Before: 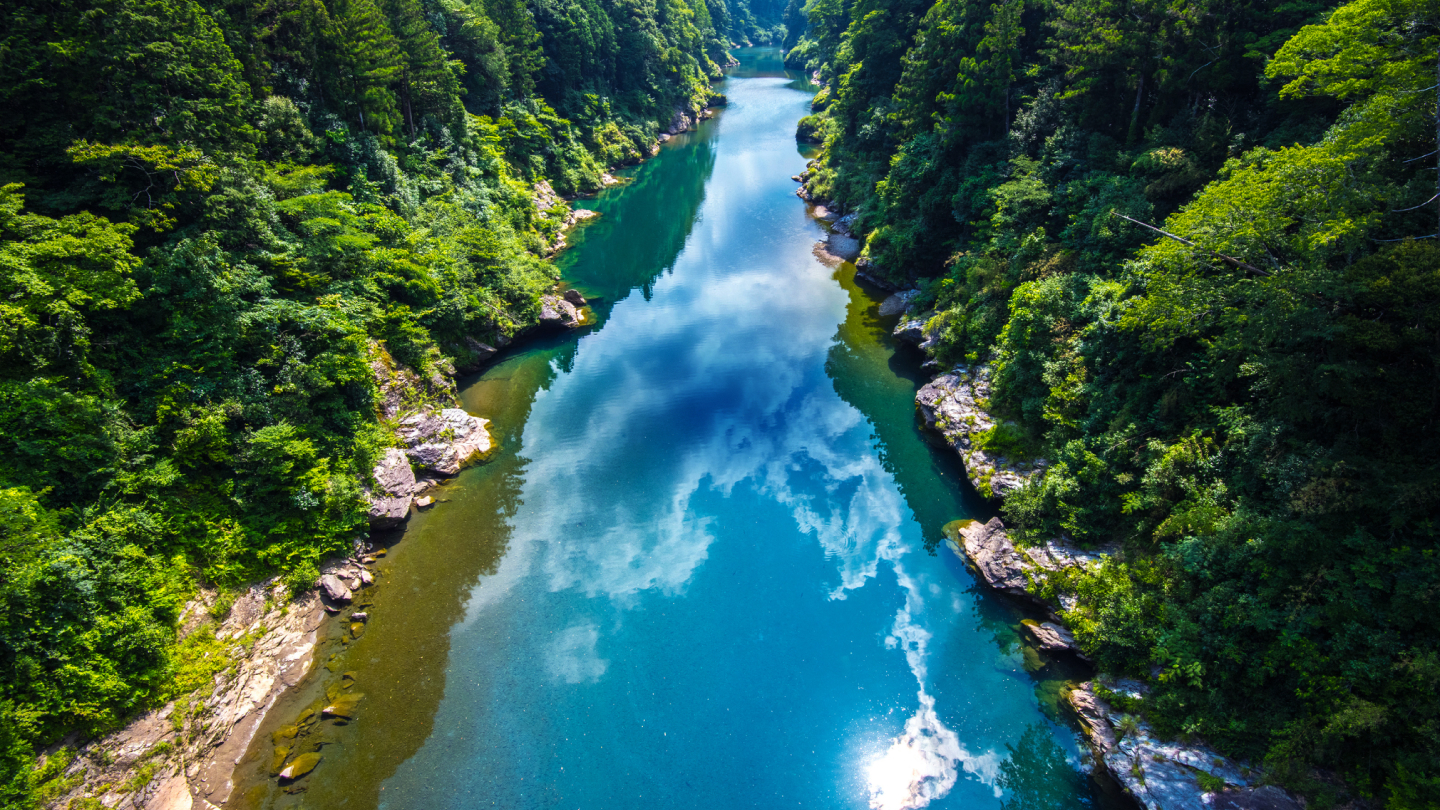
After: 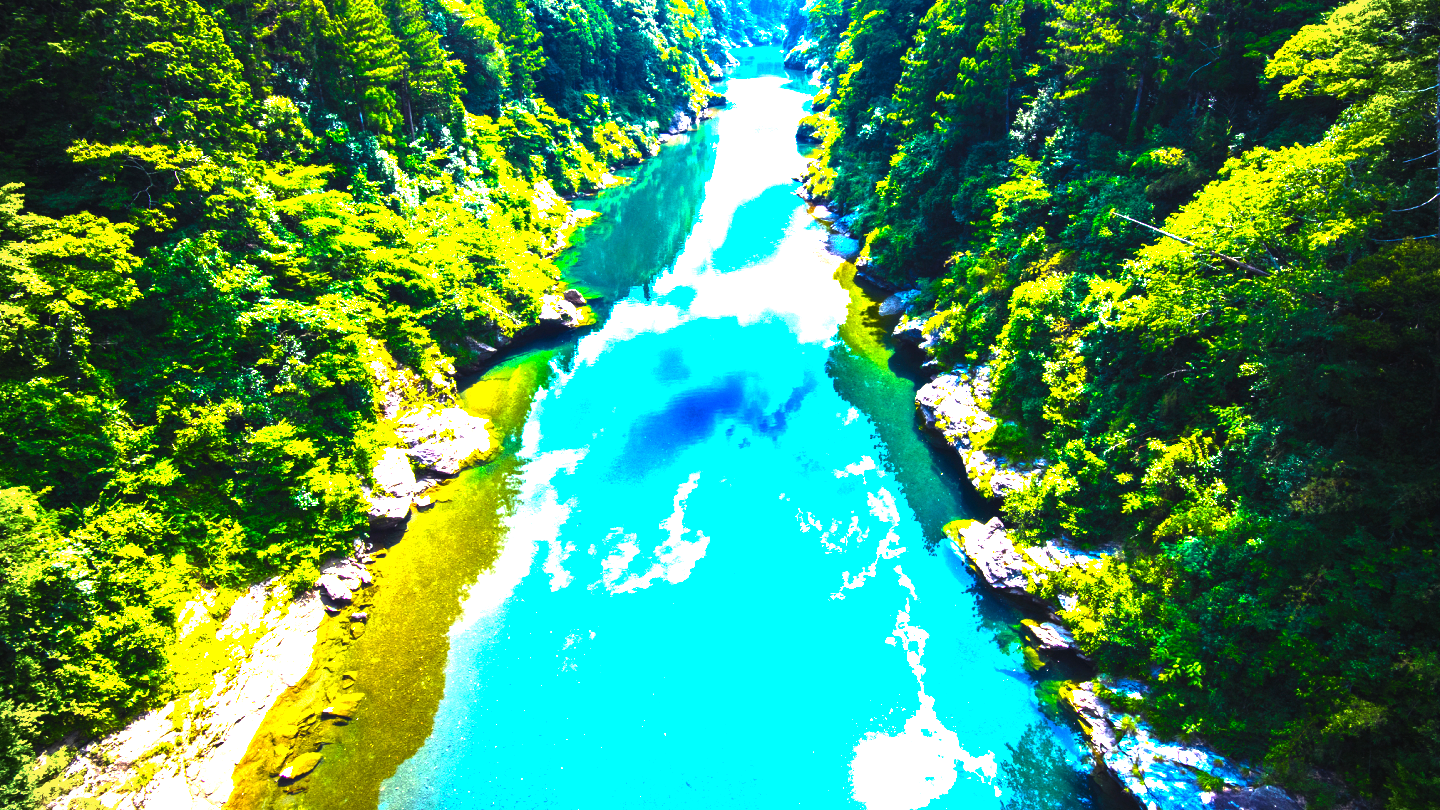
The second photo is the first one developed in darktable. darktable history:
color balance rgb: global offset › luminance 0.479%, linear chroma grading › global chroma 15.643%, perceptual saturation grading › global saturation 40.313%, perceptual saturation grading › highlights -50.485%, perceptual saturation grading › shadows 30.96%, perceptual brilliance grading › global brilliance 29.253%, perceptual brilliance grading › highlights 50.517%, perceptual brilliance grading › mid-tones 50.481%, perceptual brilliance grading › shadows -21.751%, global vibrance 20%
vignetting: unbound false
color calibration: illuminant same as pipeline (D50), adaptation XYZ, x 0.346, y 0.359, temperature 5017.4 K
levels: levels [0.012, 0.367, 0.697]
